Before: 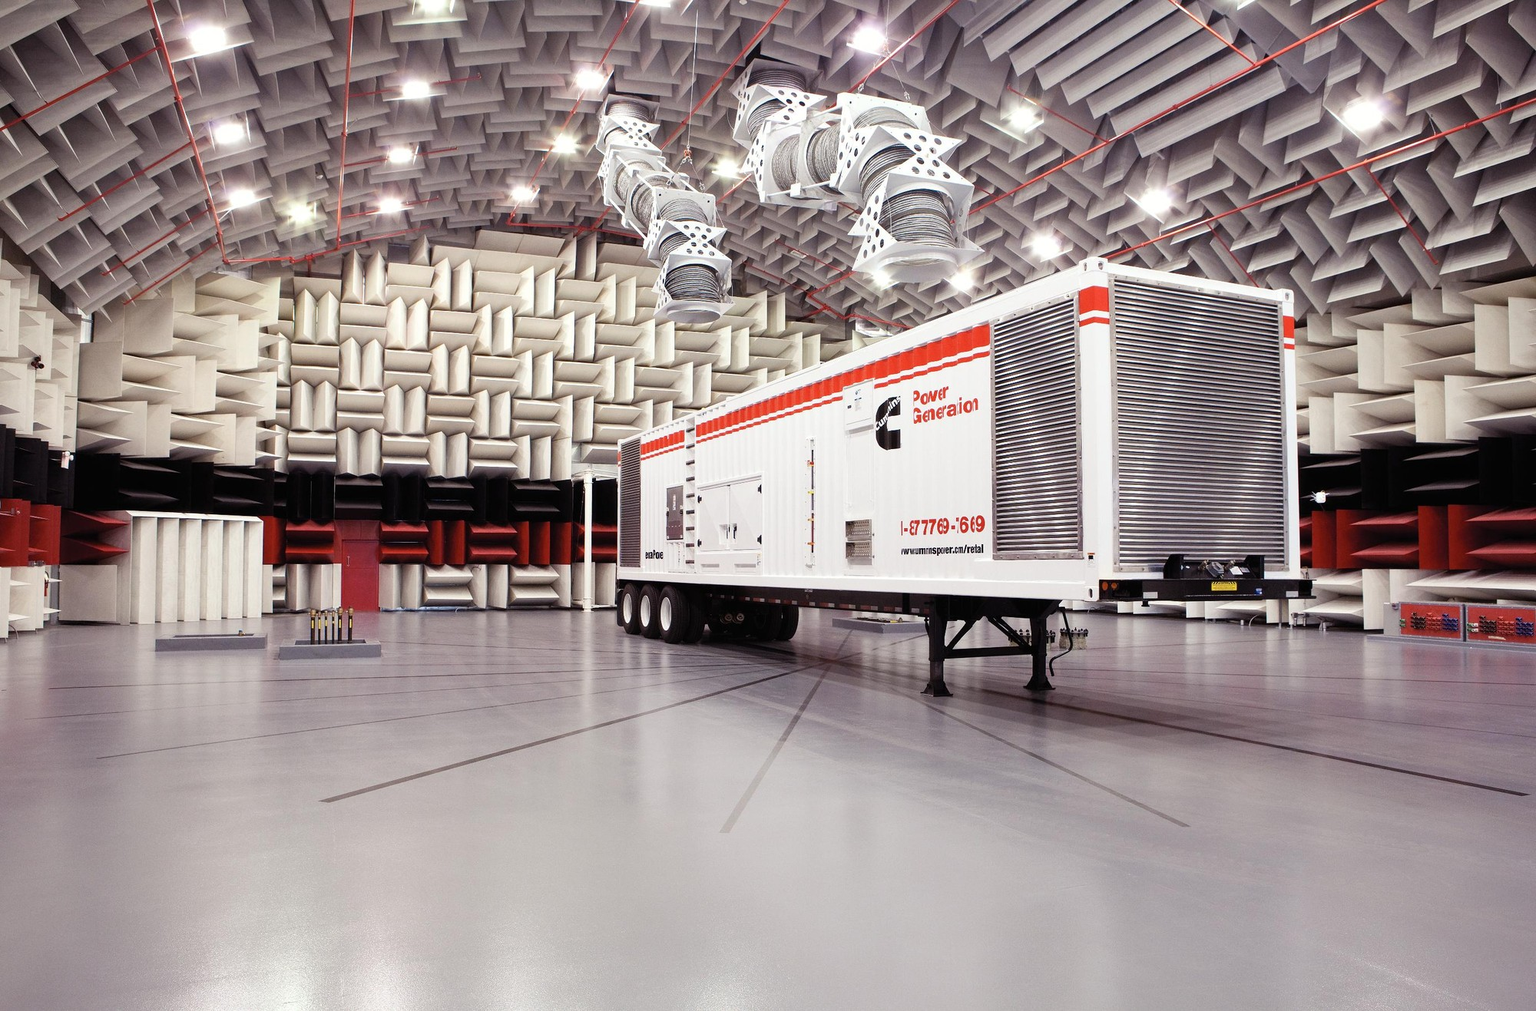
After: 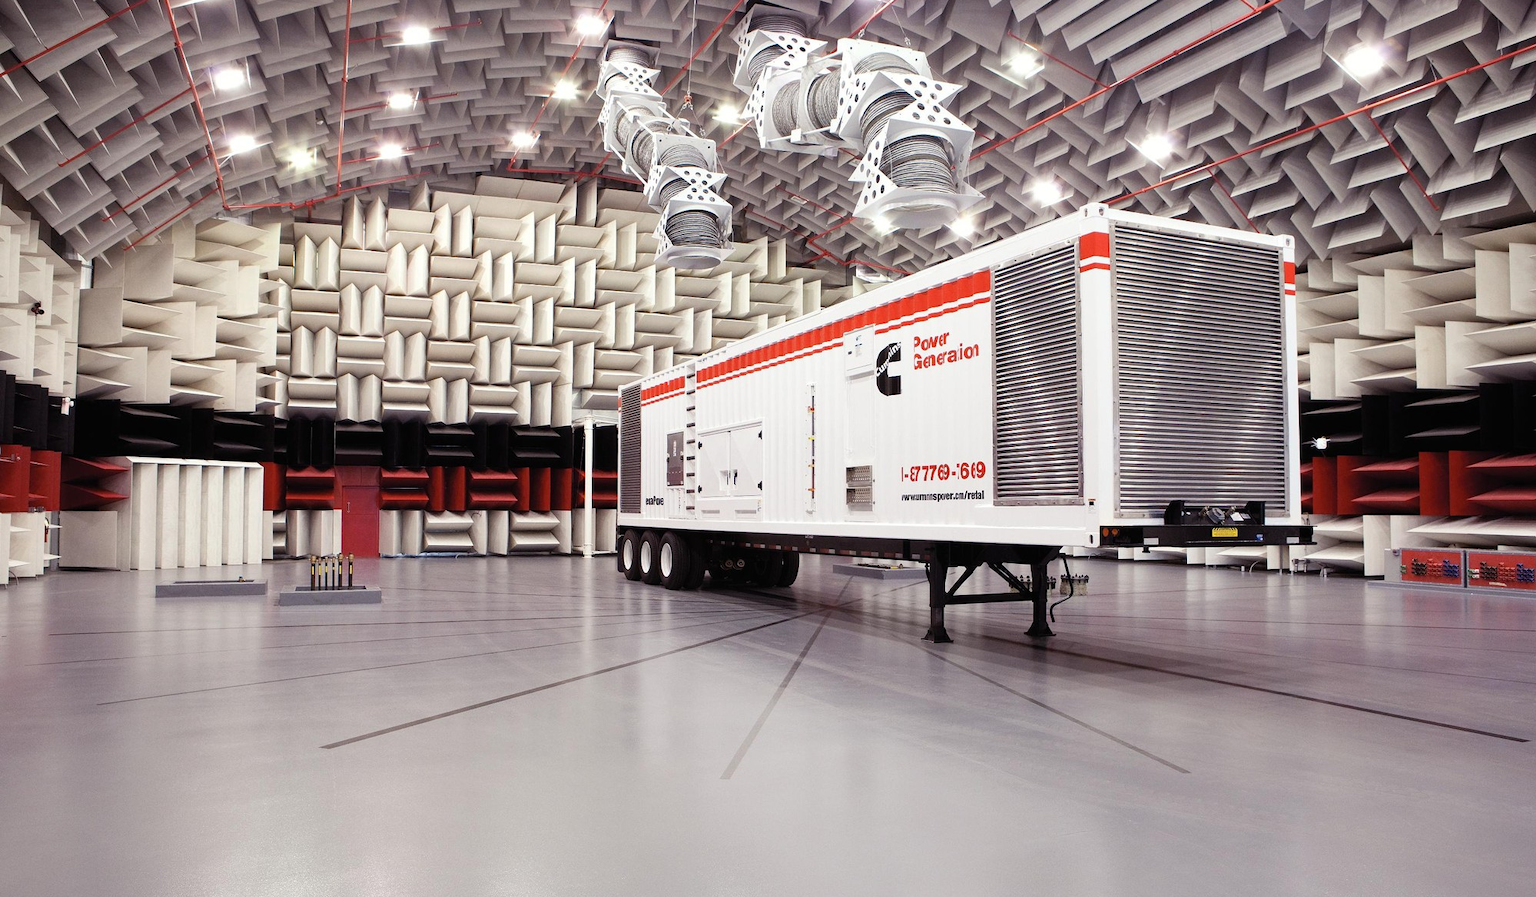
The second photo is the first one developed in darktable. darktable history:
crop and rotate: top 5.496%, bottom 5.784%
